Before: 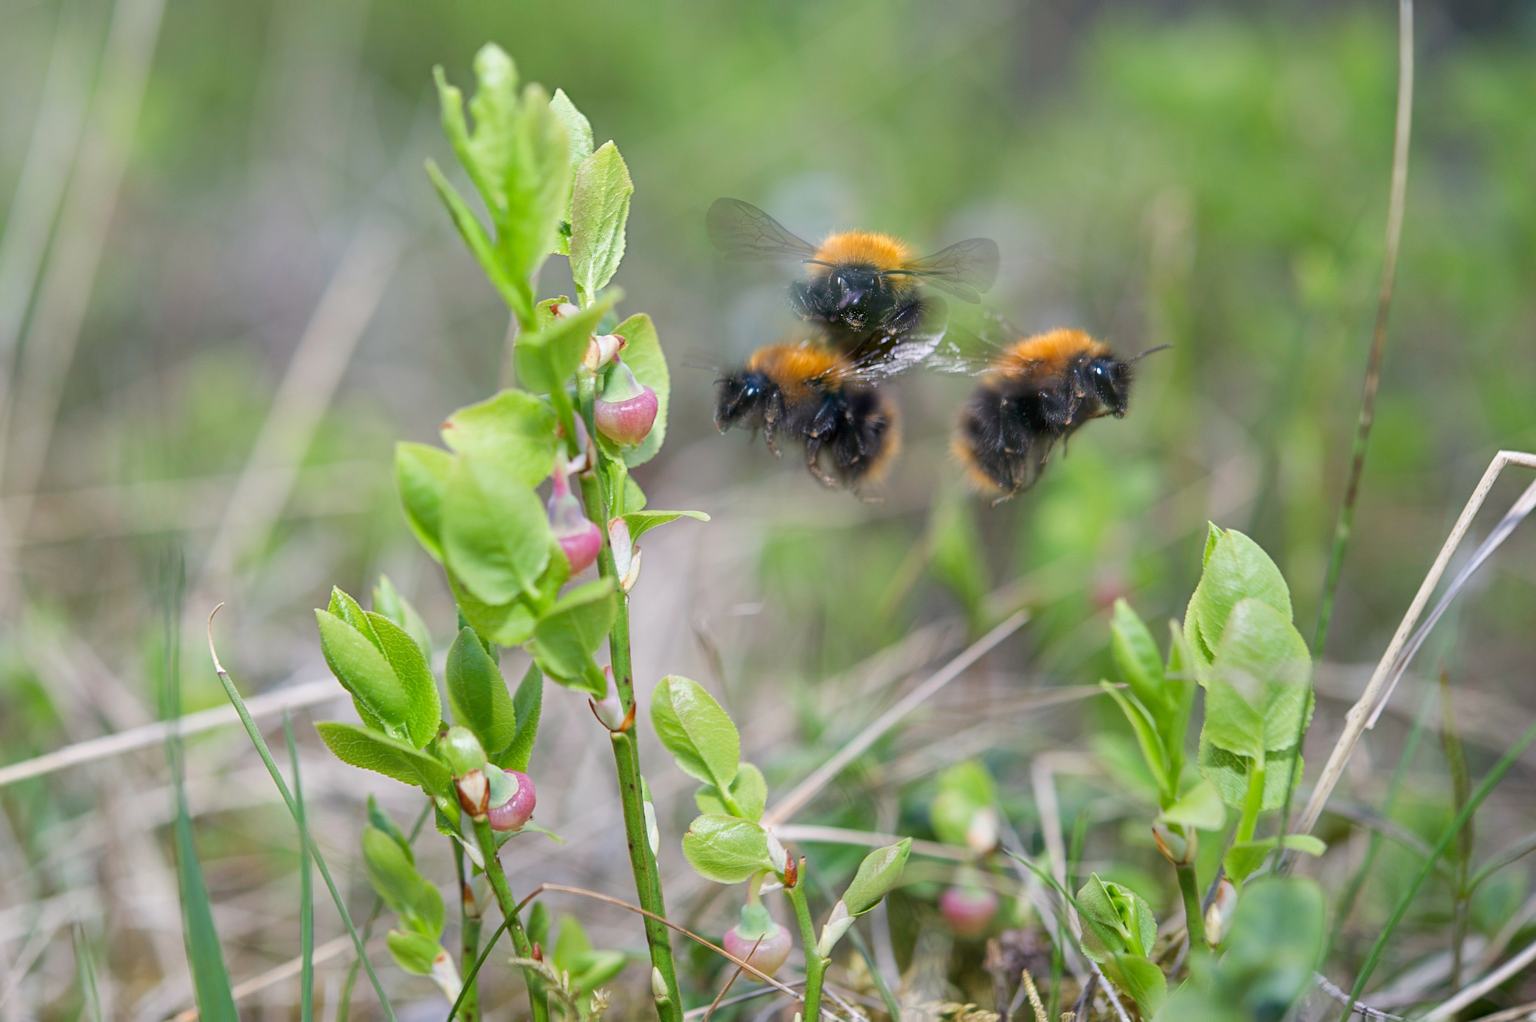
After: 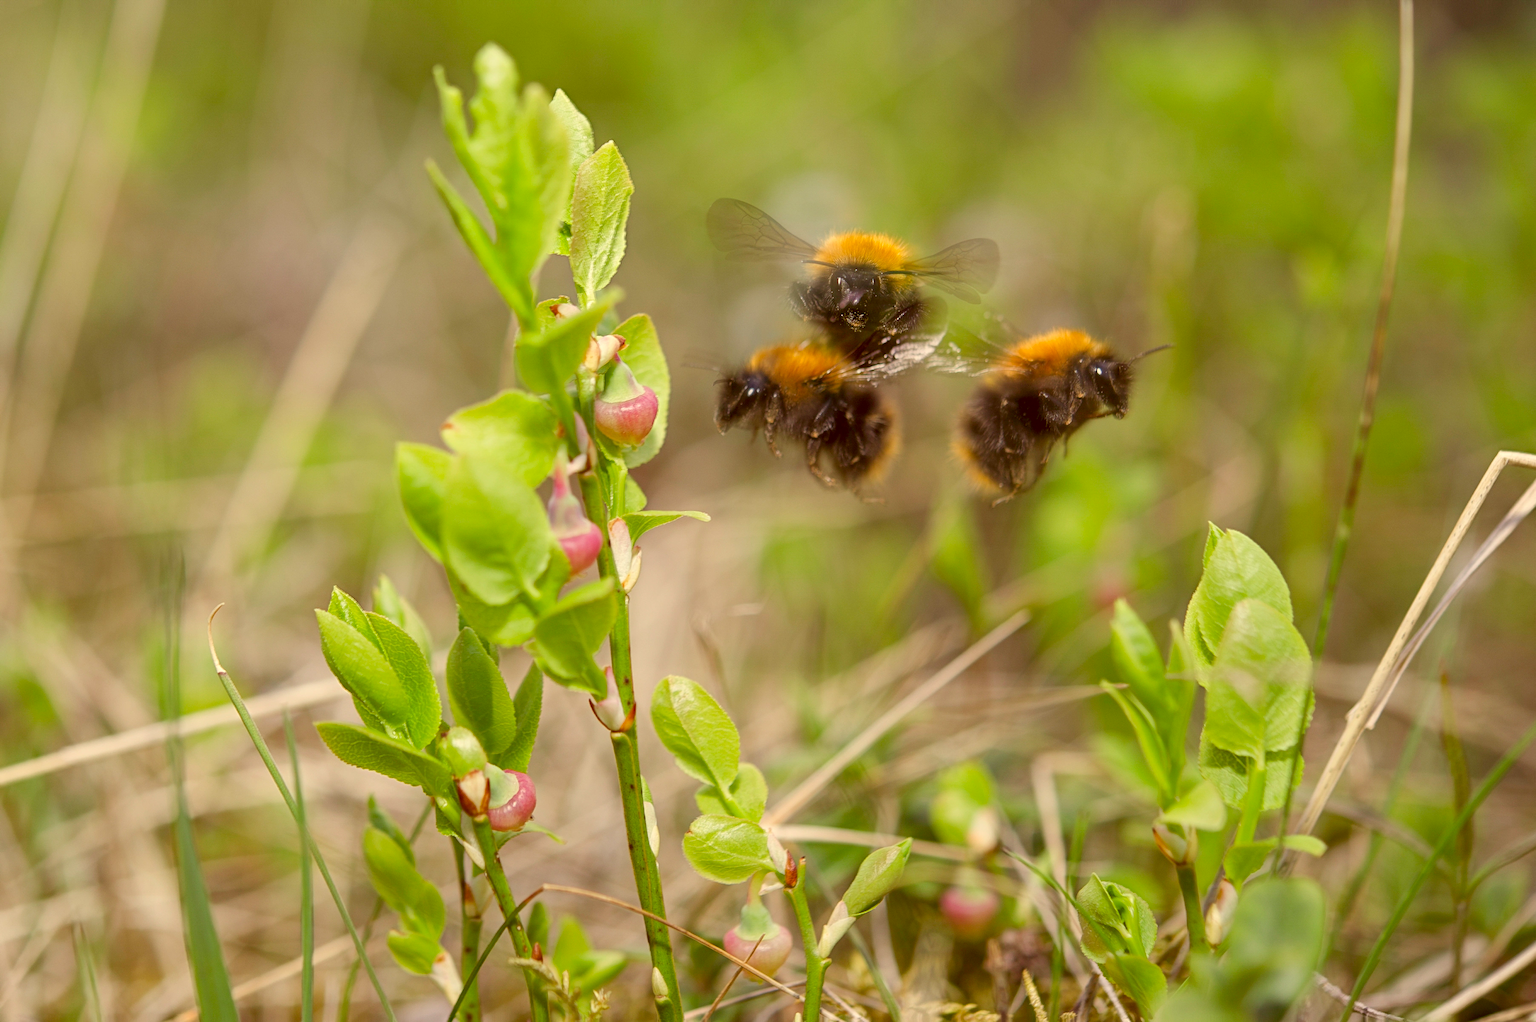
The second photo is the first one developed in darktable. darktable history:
tone equalizer: on, module defaults
color correction: highlights a* 1.15, highlights b* 23.78, shadows a* 15.22, shadows b* 24.86
